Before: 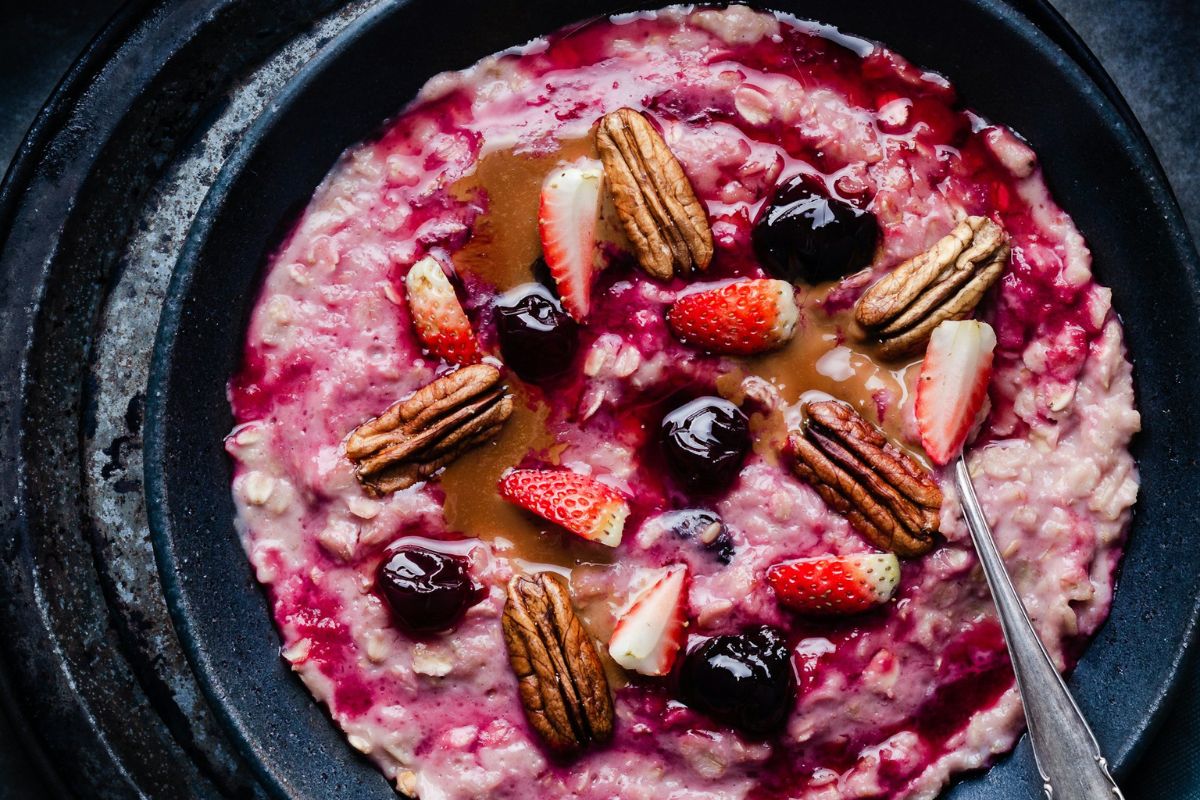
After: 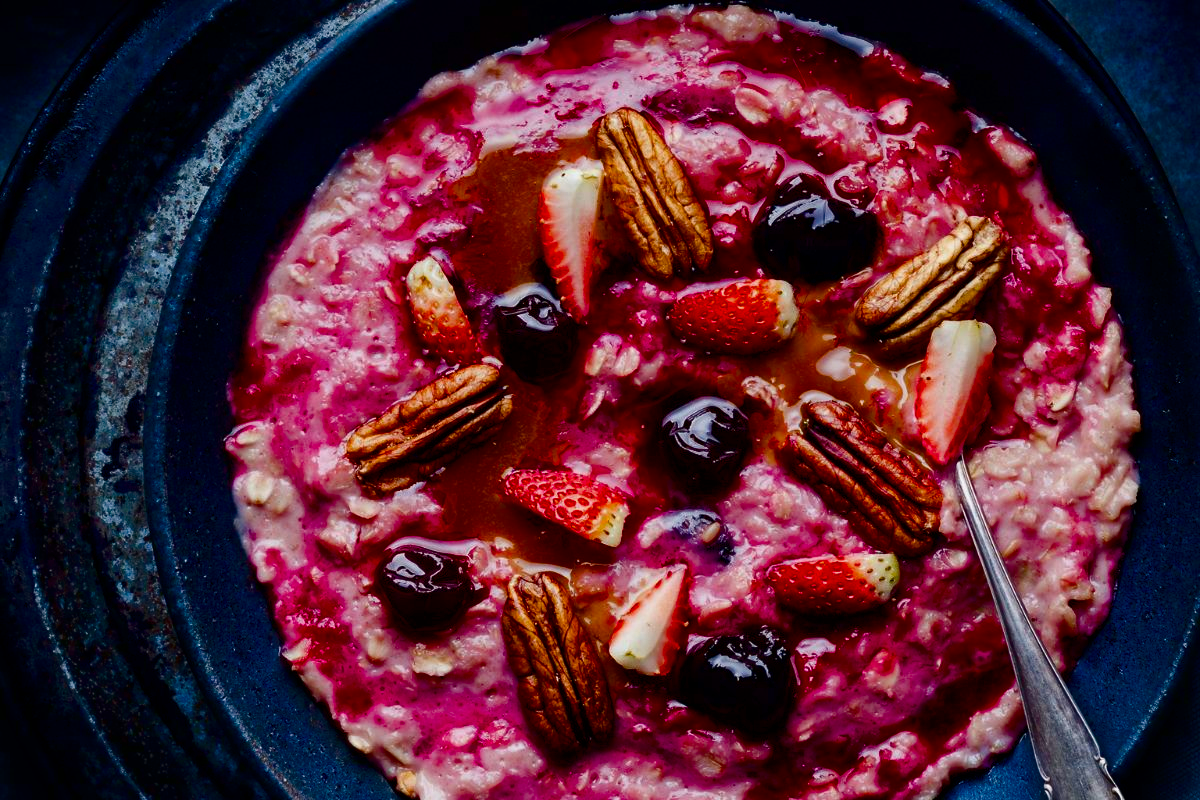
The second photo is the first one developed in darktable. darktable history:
contrast brightness saturation: contrast 0.1, brightness -0.27, saturation 0.145
exposure: exposure -0.116 EV, compensate exposure bias true, compensate highlight preservation false
color balance rgb: perceptual saturation grading › global saturation 45.166%, perceptual saturation grading › highlights -50.32%, perceptual saturation grading › shadows 30.592%, global vibrance 40.483%
